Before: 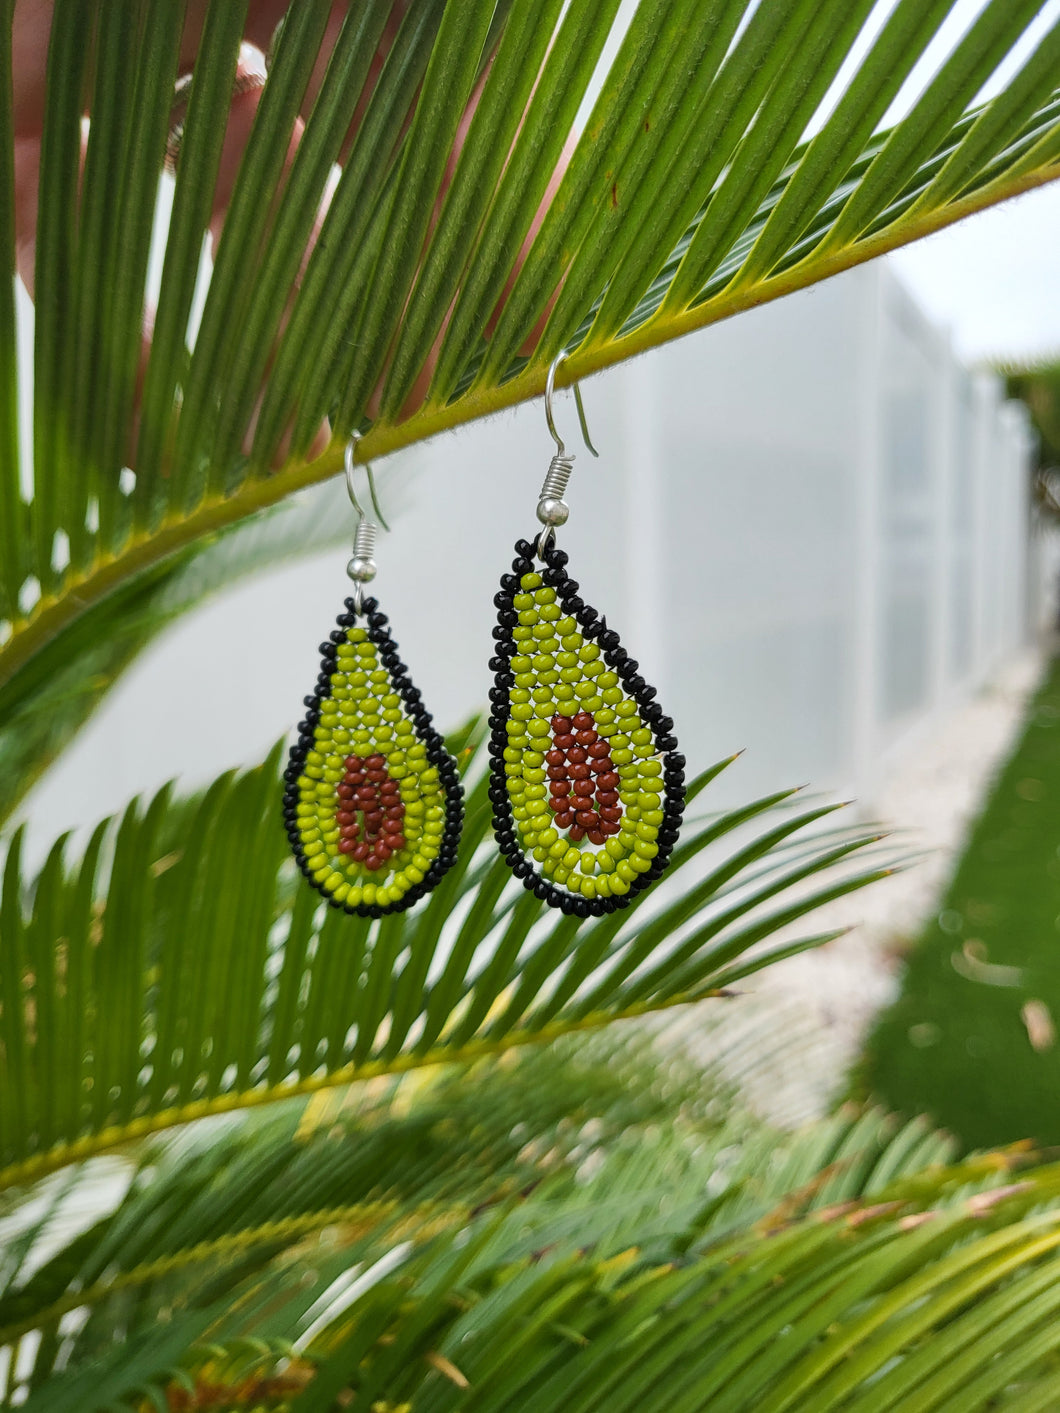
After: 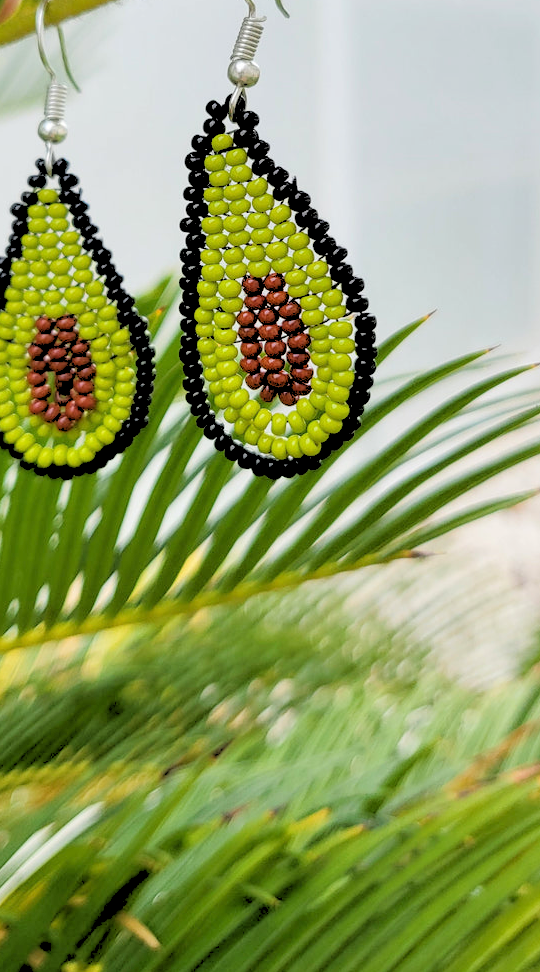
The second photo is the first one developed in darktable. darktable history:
rgb levels: levels [[0.027, 0.429, 0.996], [0, 0.5, 1], [0, 0.5, 1]]
crop and rotate: left 29.237%, top 31.152%, right 19.807%
